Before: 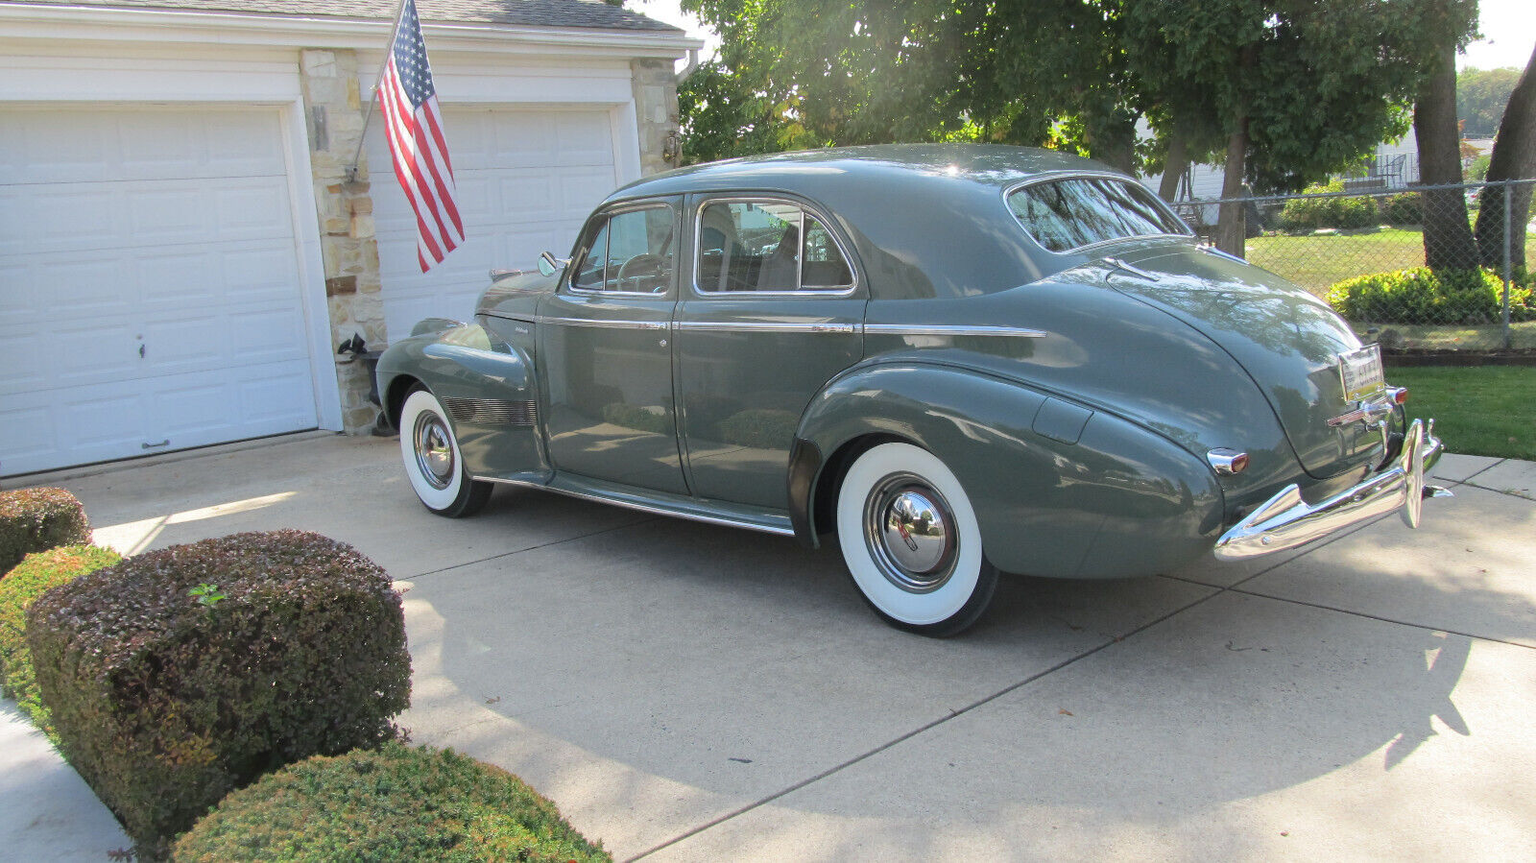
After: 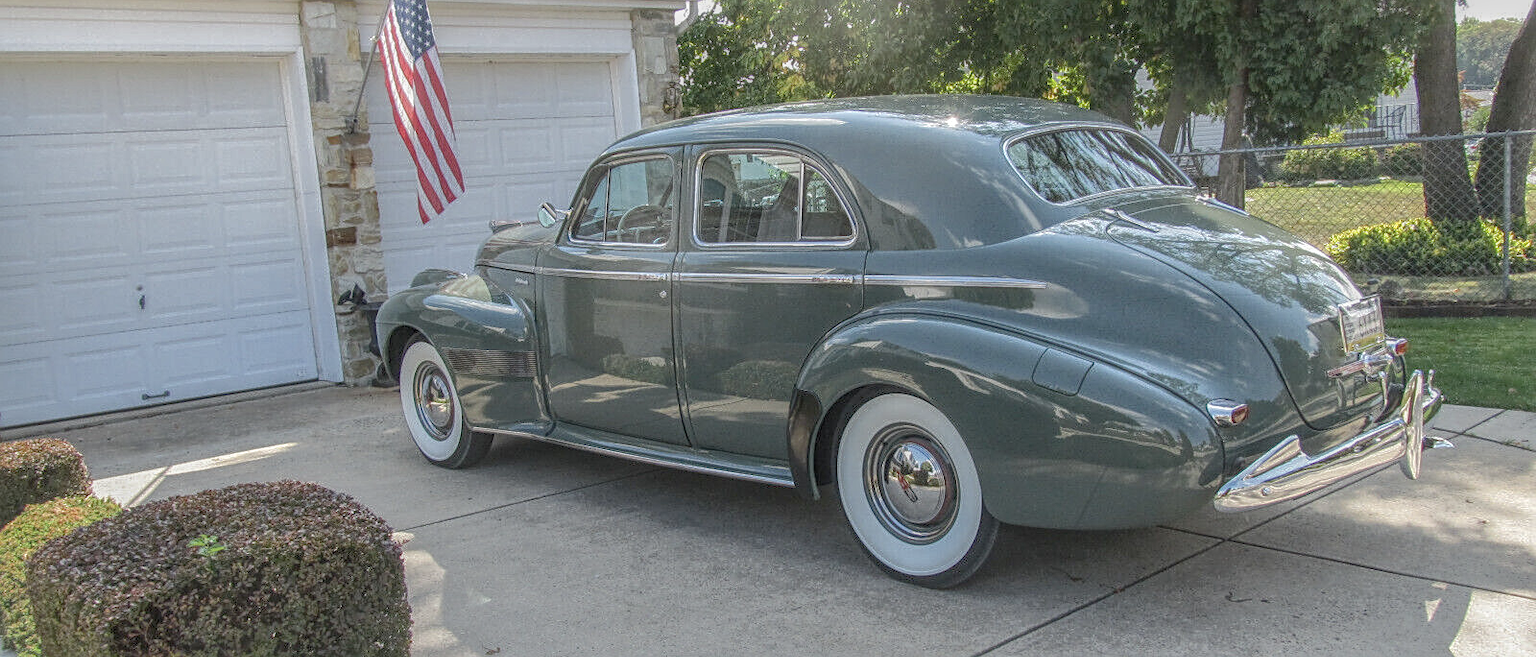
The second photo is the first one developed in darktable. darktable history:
local contrast: highlights 20%, shadows 29%, detail 201%, midtone range 0.2
contrast brightness saturation: contrast 0.095, saturation -0.368
crop: top 5.689%, bottom 18.007%
sharpen: on, module defaults
shadows and highlights: on, module defaults
color balance rgb: global offset › hue 171.37°, linear chroma grading › global chroma 8.689%, perceptual saturation grading › global saturation 20%, perceptual saturation grading › highlights -25.62%, perceptual saturation grading › shadows 25.672%
